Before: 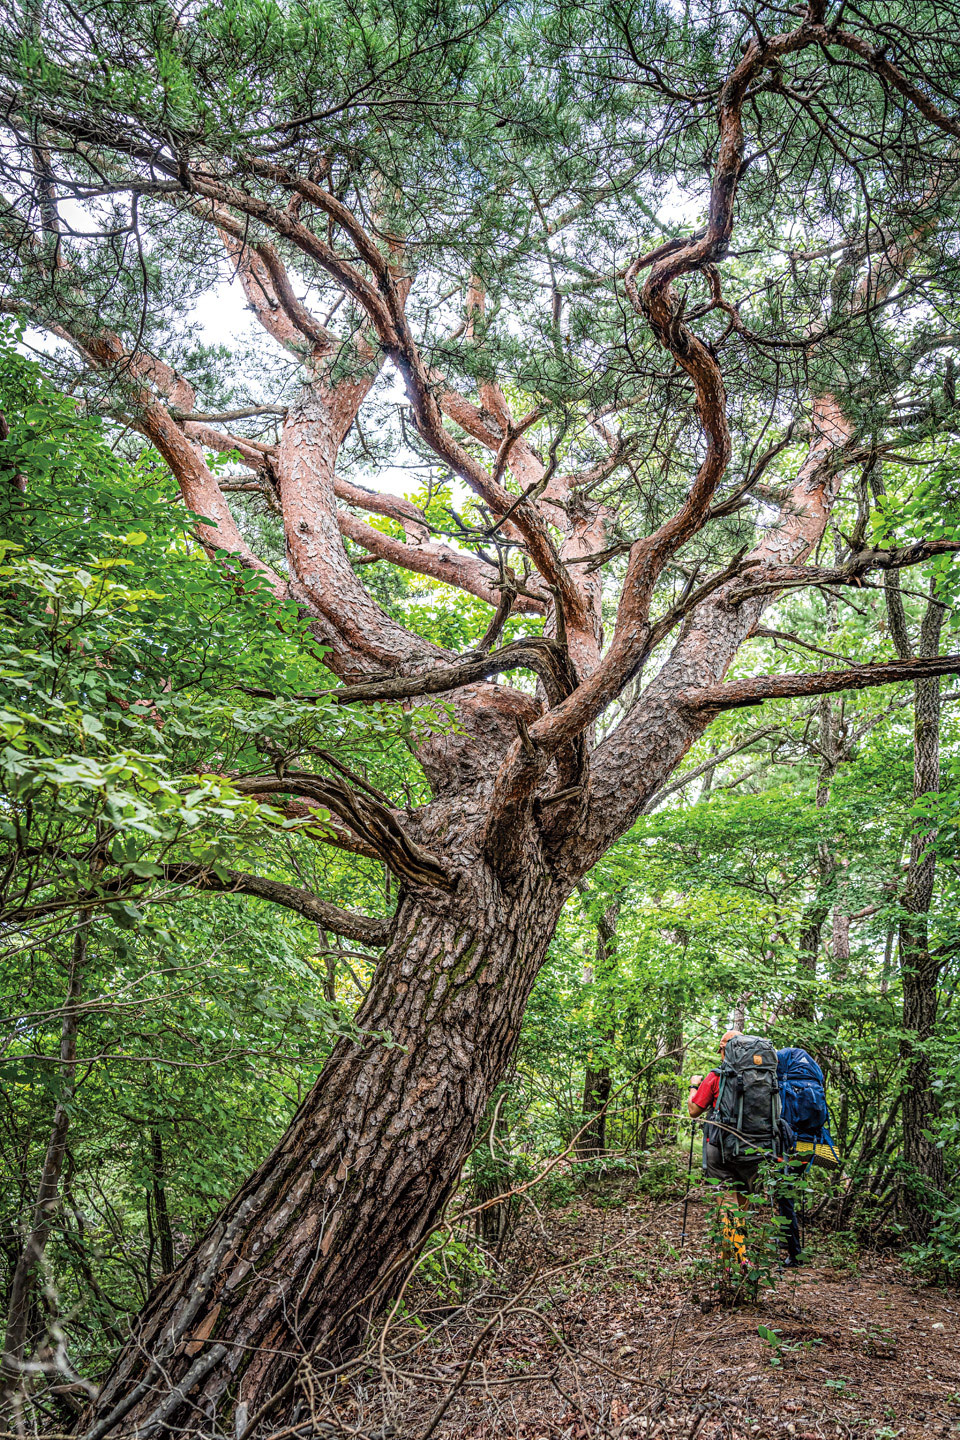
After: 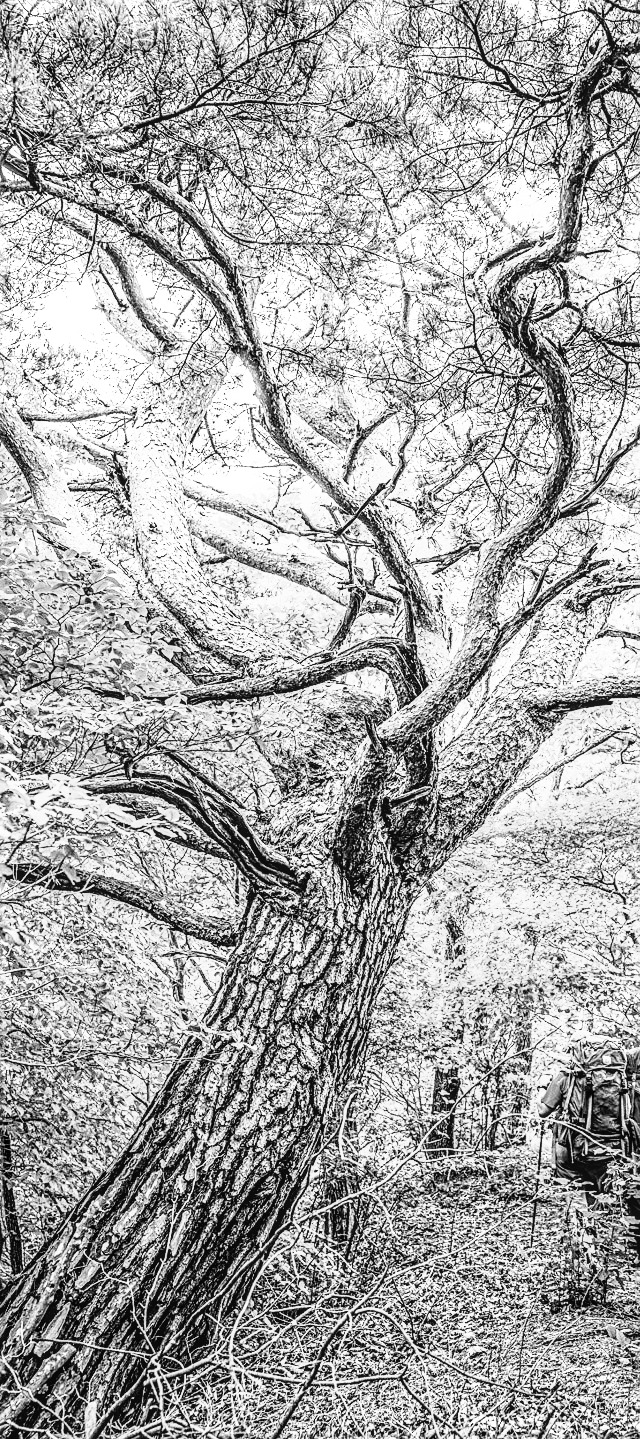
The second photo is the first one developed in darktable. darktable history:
white balance: red 0.931, blue 1.11
base curve: curves: ch0 [(0, 0) (0.007, 0.004) (0.027, 0.03) (0.046, 0.07) (0.207, 0.54) (0.442, 0.872) (0.673, 0.972) (1, 1)], preserve colors none
exposure: exposure 0.556 EV, compensate highlight preservation false
sharpen: on, module defaults
local contrast: on, module defaults
crop and rotate: left 15.754%, right 17.579%
monochrome: on, module defaults
color correction: highlights a* 0.162, highlights b* 29.53, shadows a* -0.162, shadows b* 21.09
